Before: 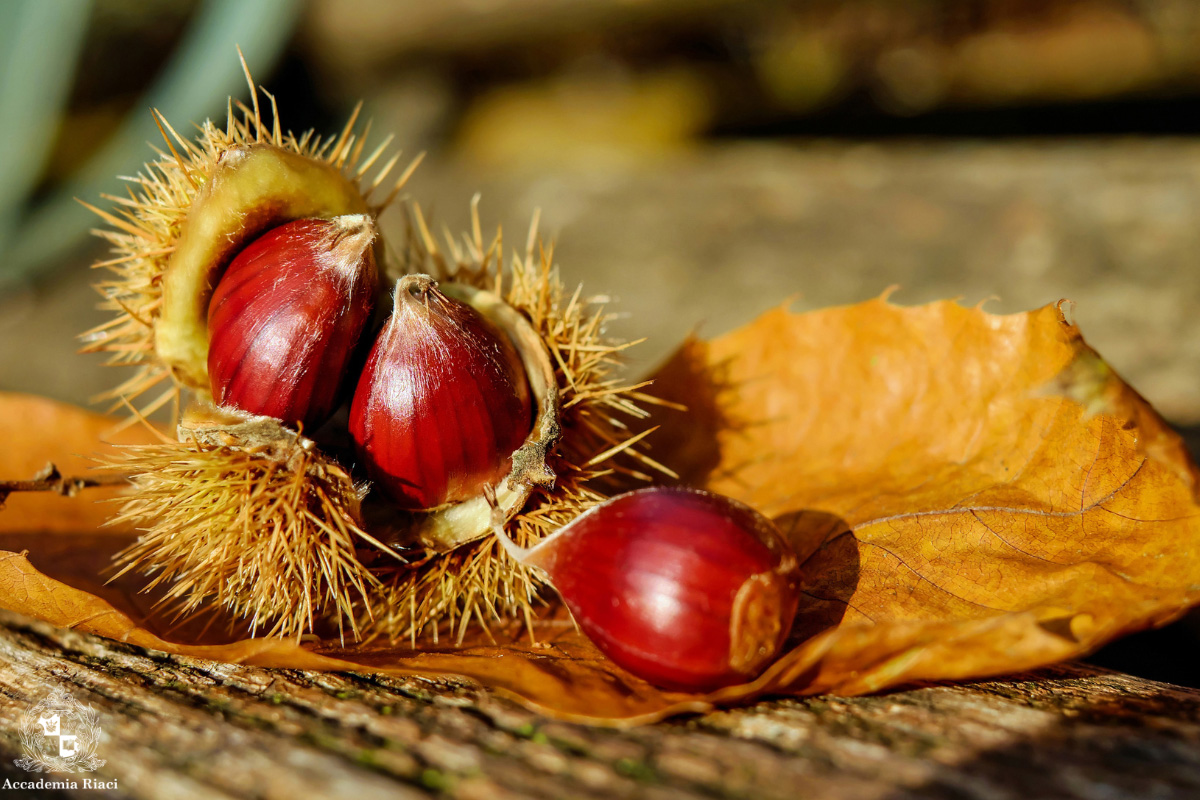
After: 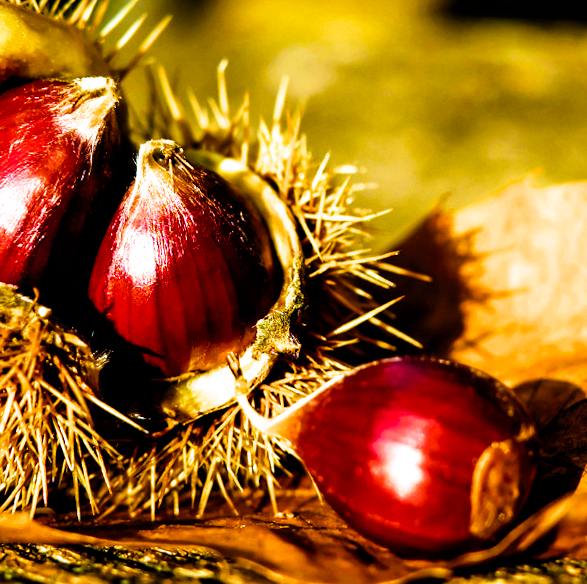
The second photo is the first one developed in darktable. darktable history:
crop and rotate: angle 0.02°, left 24.353%, top 13.219%, right 26.156%, bottom 8.224%
filmic rgb: black relative exposure -8.2 EV, white relative exposure 2.2 EV, threshold 3 EV, hardness 7.11, latitude 75%, contrast 1.325, highlights saturation mix -2%, shadows ↔ highlights balance 30%, preserve chrominance RGB euclidean norm, color science v5 (2021), contrast in shadows safe, contrast in highlights safe, enable highlight reconstruction true
local contrast: mode bilateral grid, contrast 20, coarseness 50, detail 120%, midtone range 0.2
contrast brightness saturation: contrast 0.2, brightness 0.16, saturation 0.22
color balance rgb: linear chroma grading › global chroma 9%, perceptual saturation grading › global saturation 36%, perceptual saturation grading › shadows 35%, perceptual brilliance grading › global brilliance 15%, perceptual brilliance grading › shadows -35%, global vibrance 15%
rotate and perspective: rotation 0.679°, lens shift (horizontal) 0.136, crop left 0.009, crop right 0.991, crop top 0.078, crop bottom 0.95
